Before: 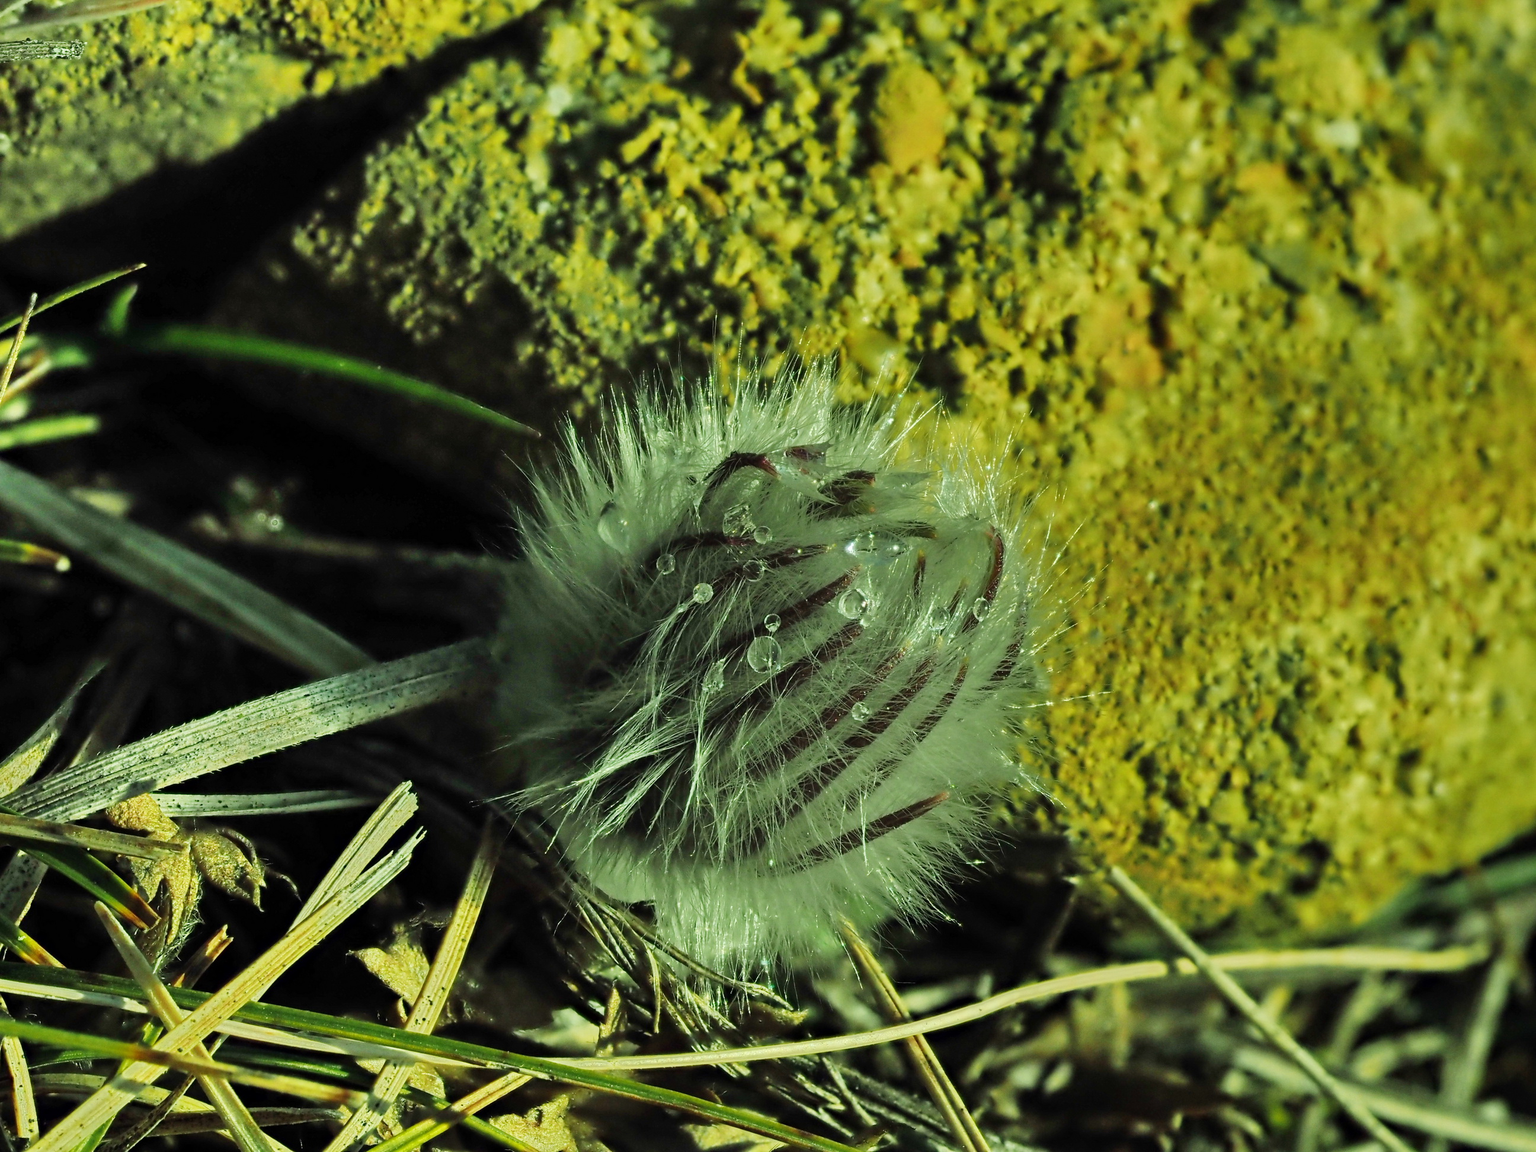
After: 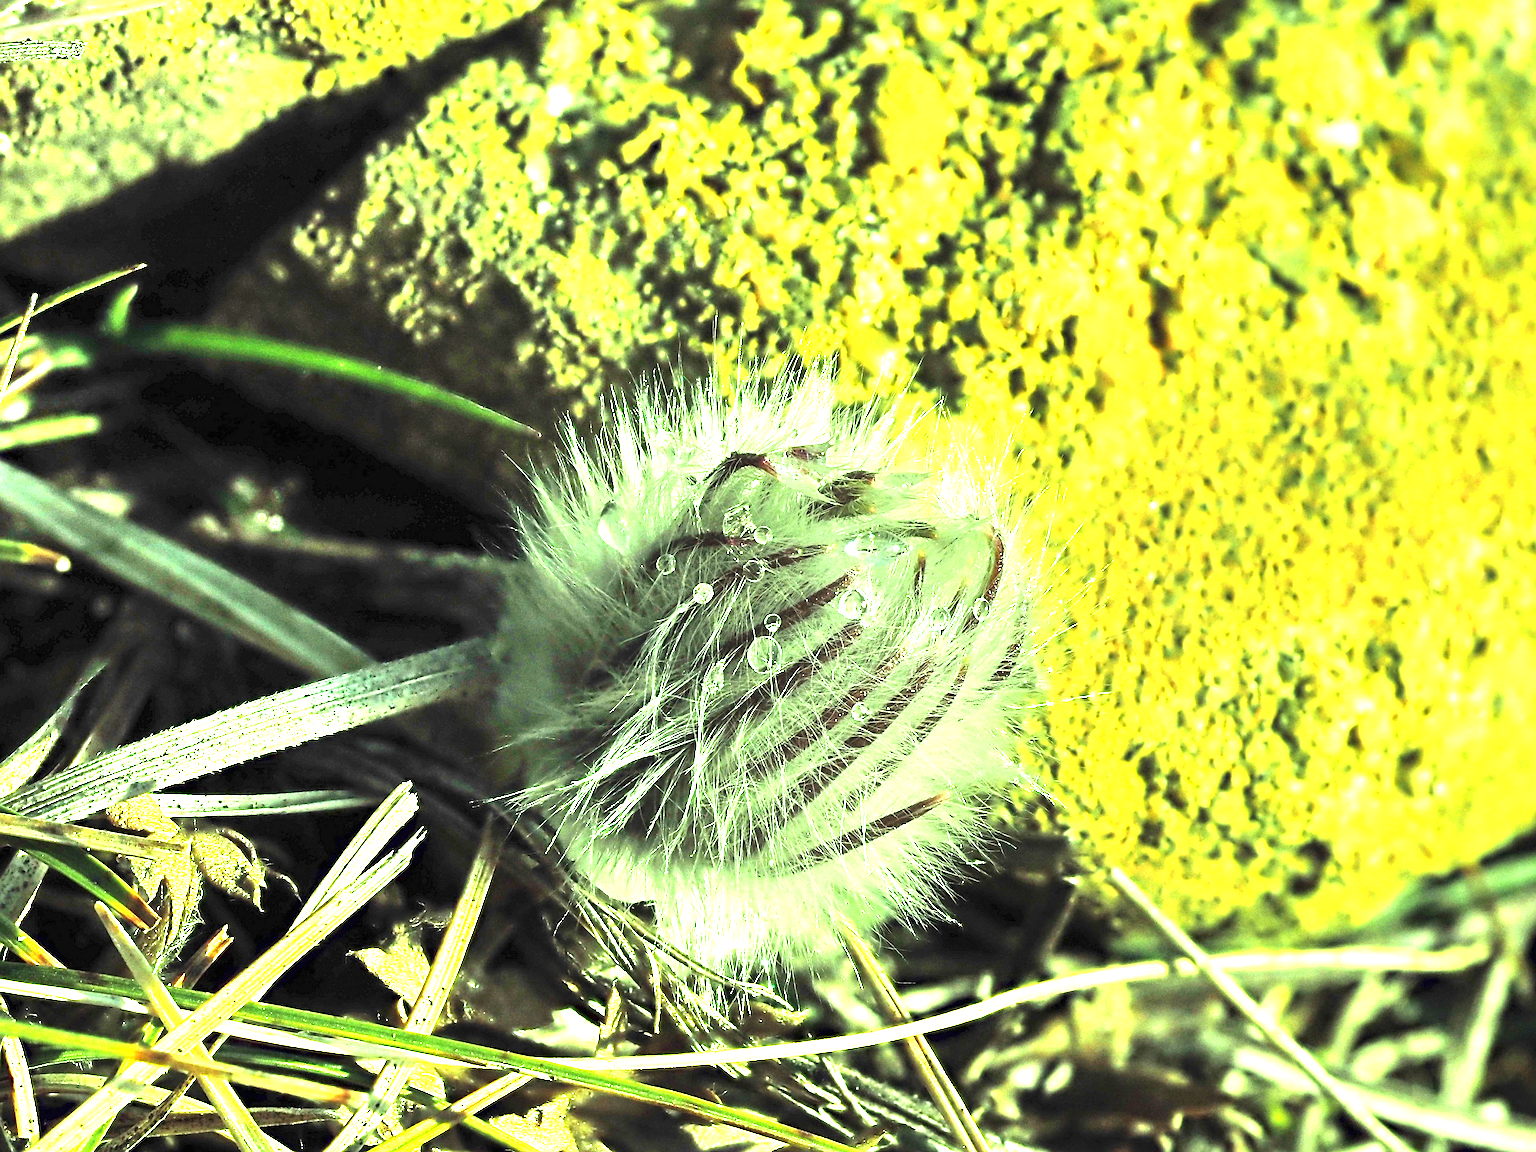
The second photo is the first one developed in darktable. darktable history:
exposure: black level correction 0, exposure 0.95 EV, compensate exposure bias true, compensate highlight preservation false
sharpen: on, module defaults
color balance: on, module defaults
